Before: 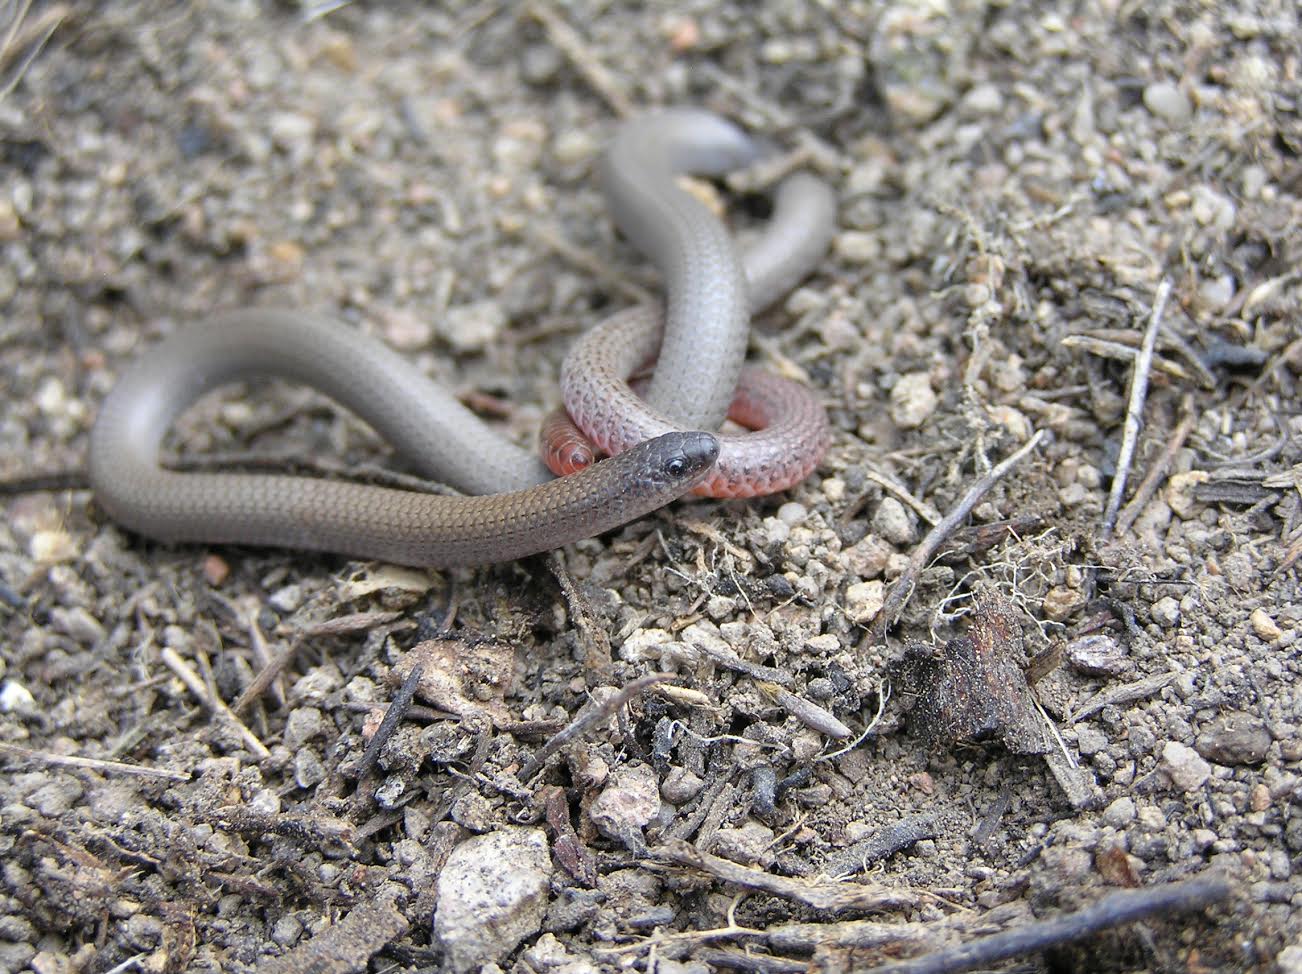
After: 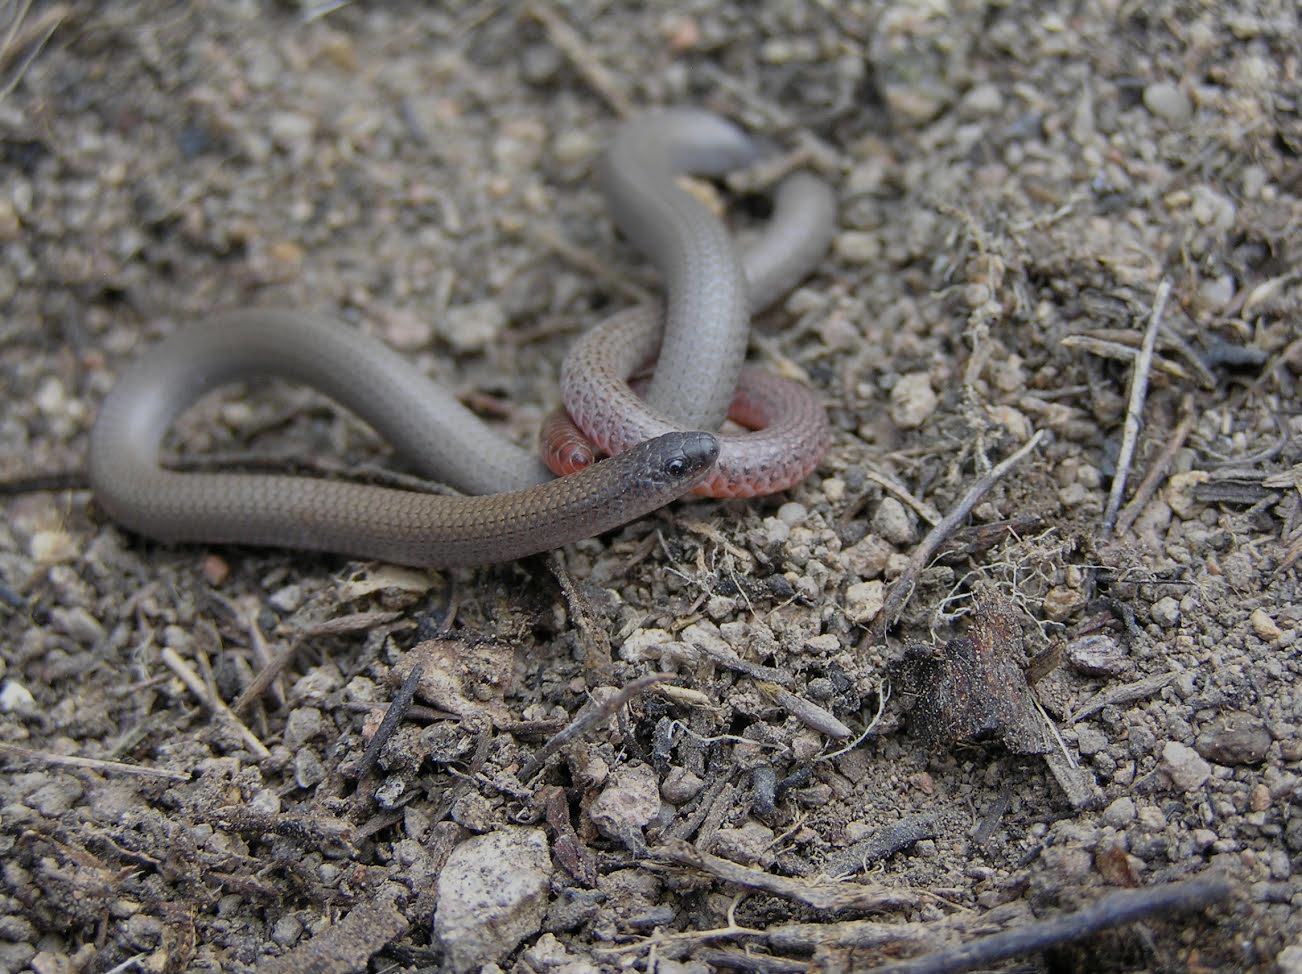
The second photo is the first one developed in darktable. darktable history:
exposure: black level correction 0, exposure -0.751 EV, compensate highlight preservation false
